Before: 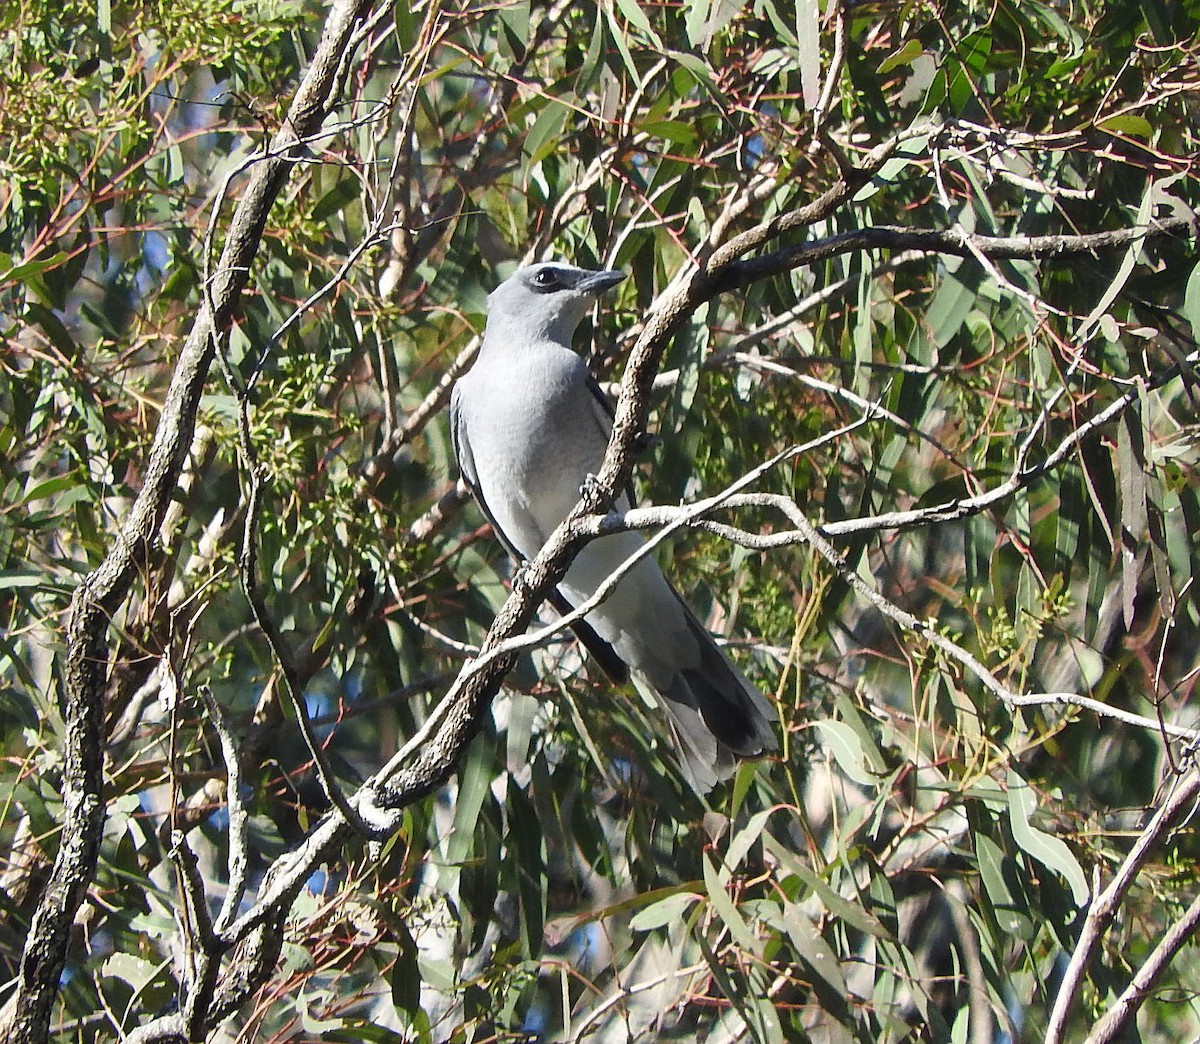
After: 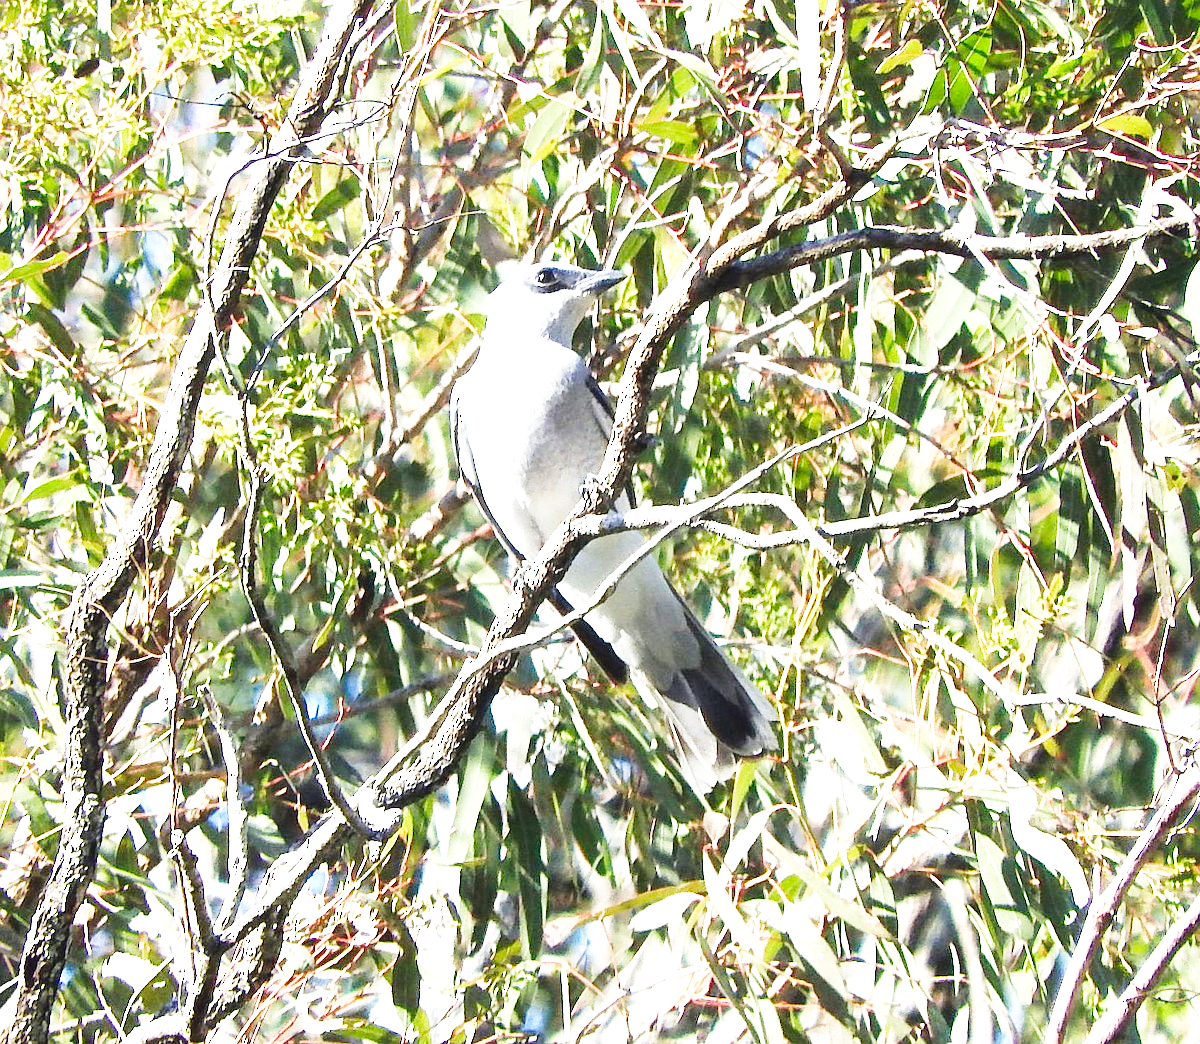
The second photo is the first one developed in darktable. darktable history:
exposure: exposure 1.061 EV, compensate highlight preservation false
base curve: curves: ch0 [(0, 0.003) (0.001, 0.002) (0.006, 0.004) (0.02, 0.022) (0.048, 0.086) (0.094, 0.234) (0.162, 0.431) (0.258, 0.629) (0.385, 0.8) (0.548, 0.918) (0.751, 0.988) (1, 1)], preserve colors none
tone equalizer: on, module defaults
